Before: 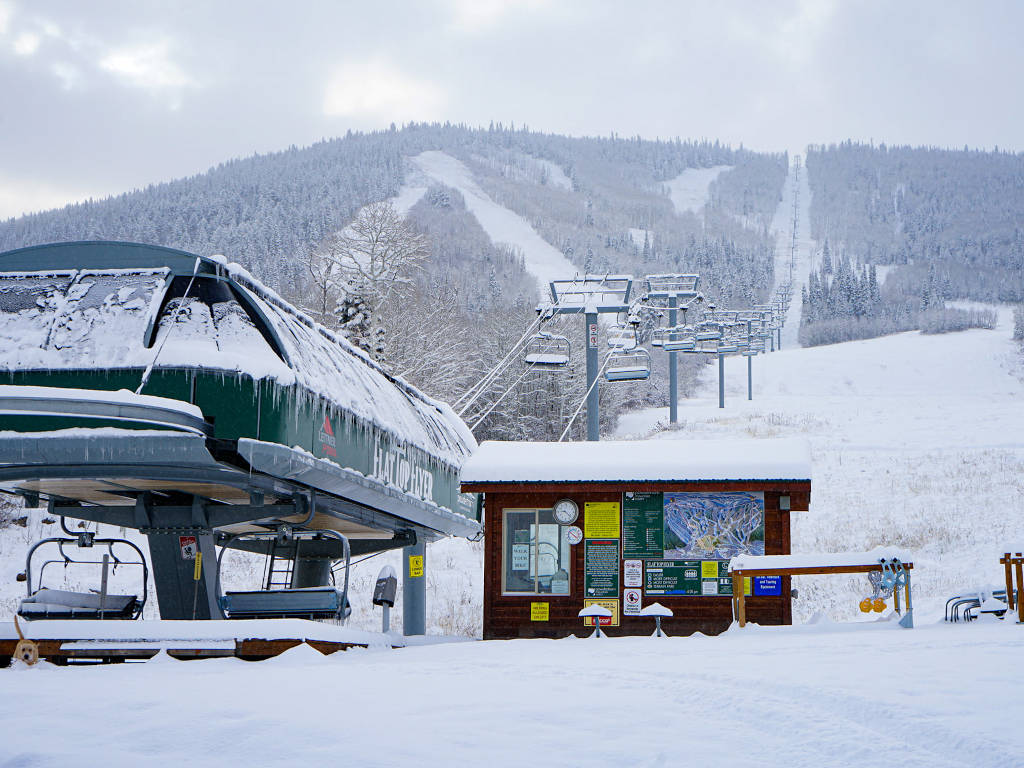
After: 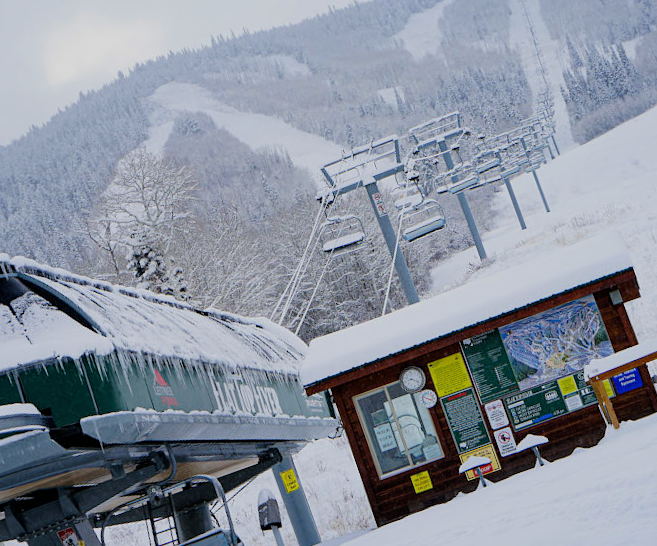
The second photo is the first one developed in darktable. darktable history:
filmic rgb: black relative exposure -7.99 EV, white relative exposure 3.96 EV, hardness 4.15, contrast 0.986
crop and rotate: angle 19.63°, left 6.731%, right 3.97%, bottom 1.095%
